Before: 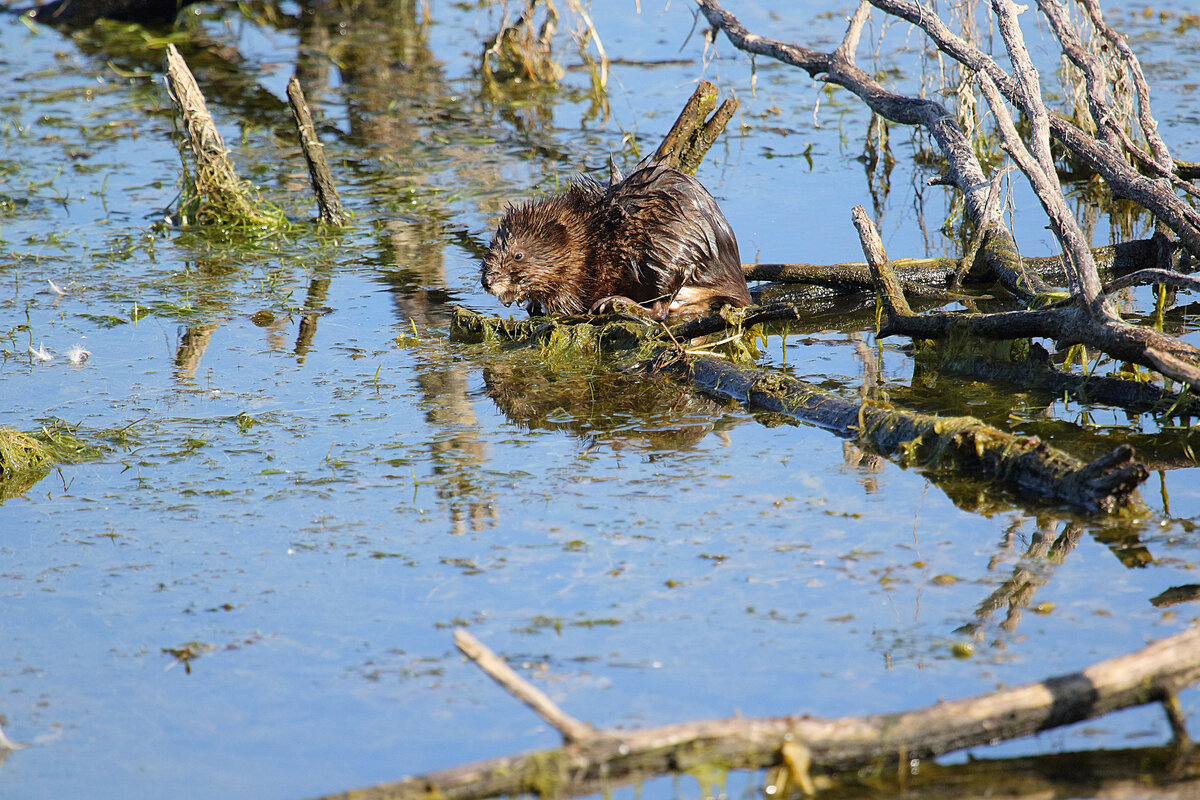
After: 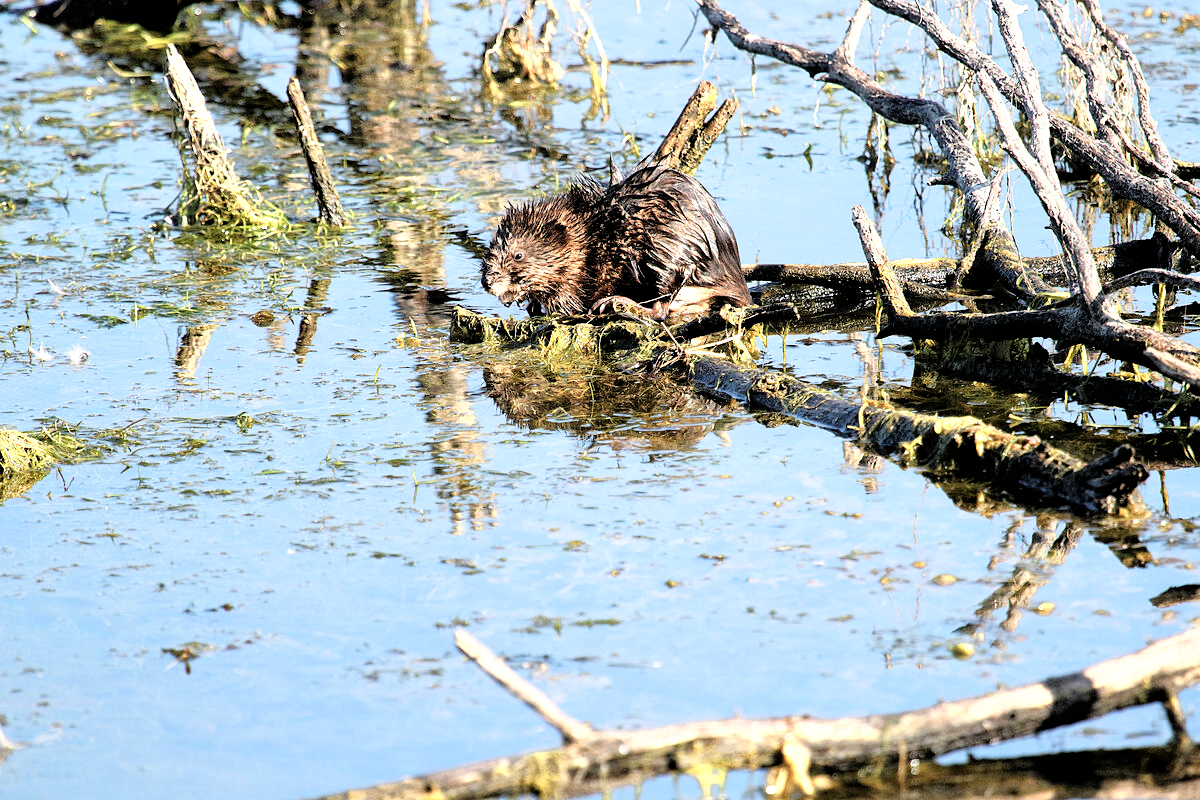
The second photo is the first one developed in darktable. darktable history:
exposure: black level correction 0, exposure 0.6 EV, compensate exposure bias true, compensate highlight preservation false
color zones: curves: ch0 [(0.018, 0.548) (0.224, 0.64) (0.425, 0.447) (0.675, 0.575) (0.732, 0.579)]; ch1 [(0.066, 0.487) (0.25, 0.5) (0.404, 0.43) (0.75, 0.421) (0.956, 0.421)]; ch2 [(0.044, 0.561) (0.215, 0.465) (0.399, 0.544) (0.465, 0.548) (0.614, 0.447) (0.724, 0.43) (0.882, 0.623) (0.956, 0.632)]
filmic rgb: black relative exposure -3.72 EV, white relative exposure 2.77 EV, dynamic range scaling -5.32%, hardness 3.03
shadows and highlights: shadows 32, highlights -32, soften with gaussian
